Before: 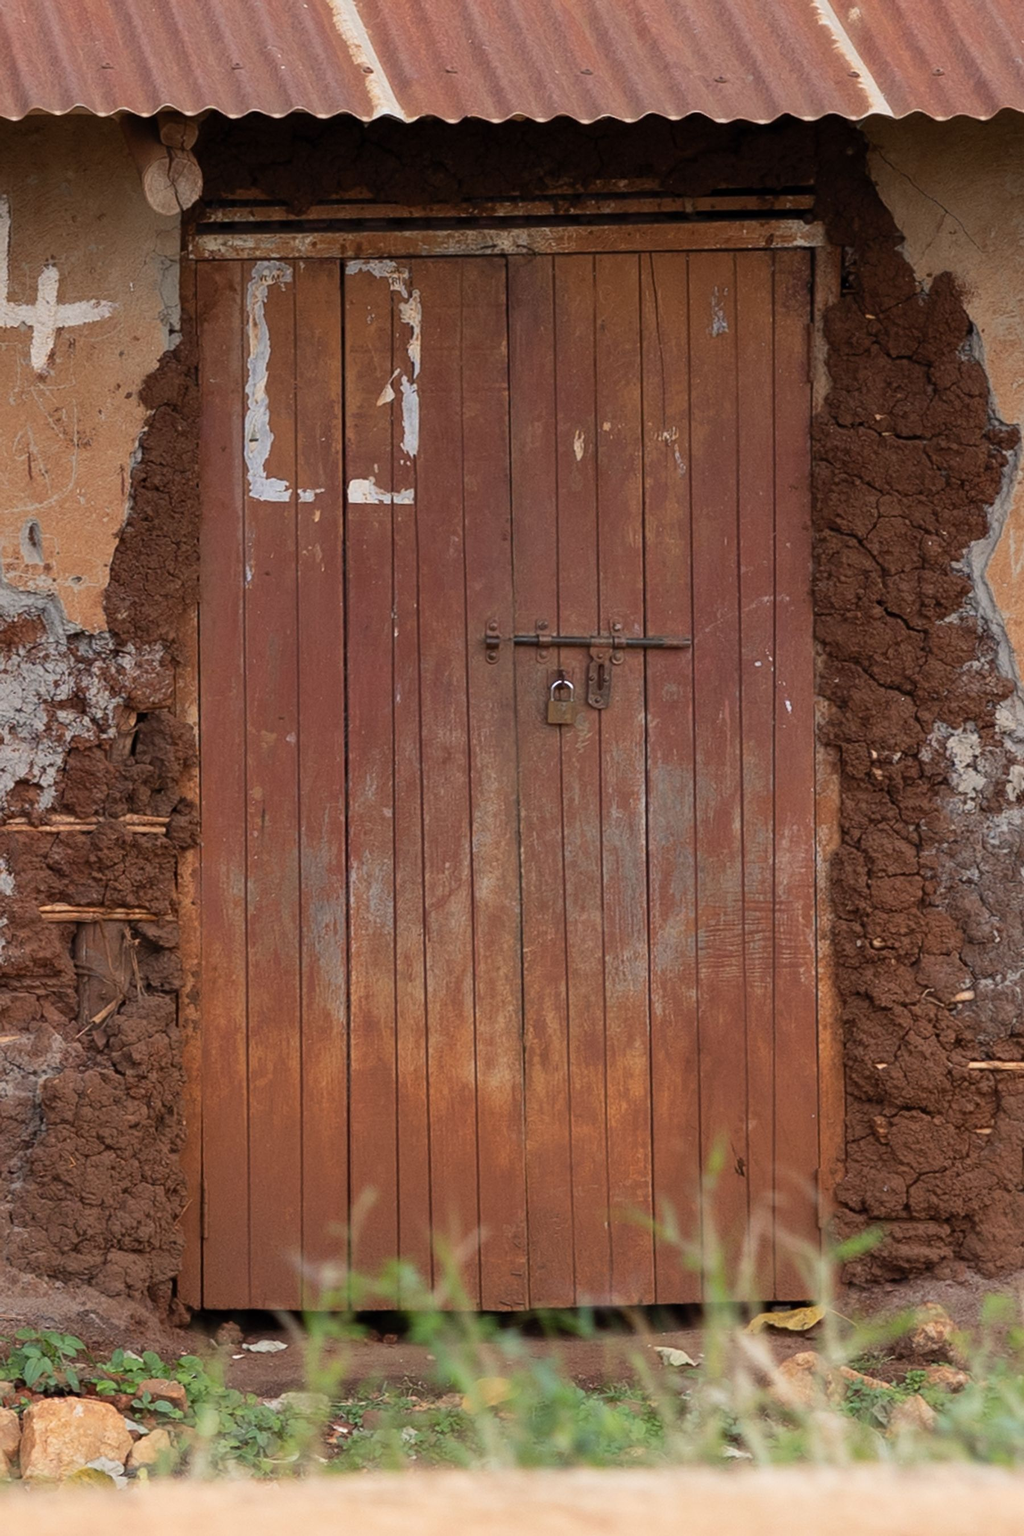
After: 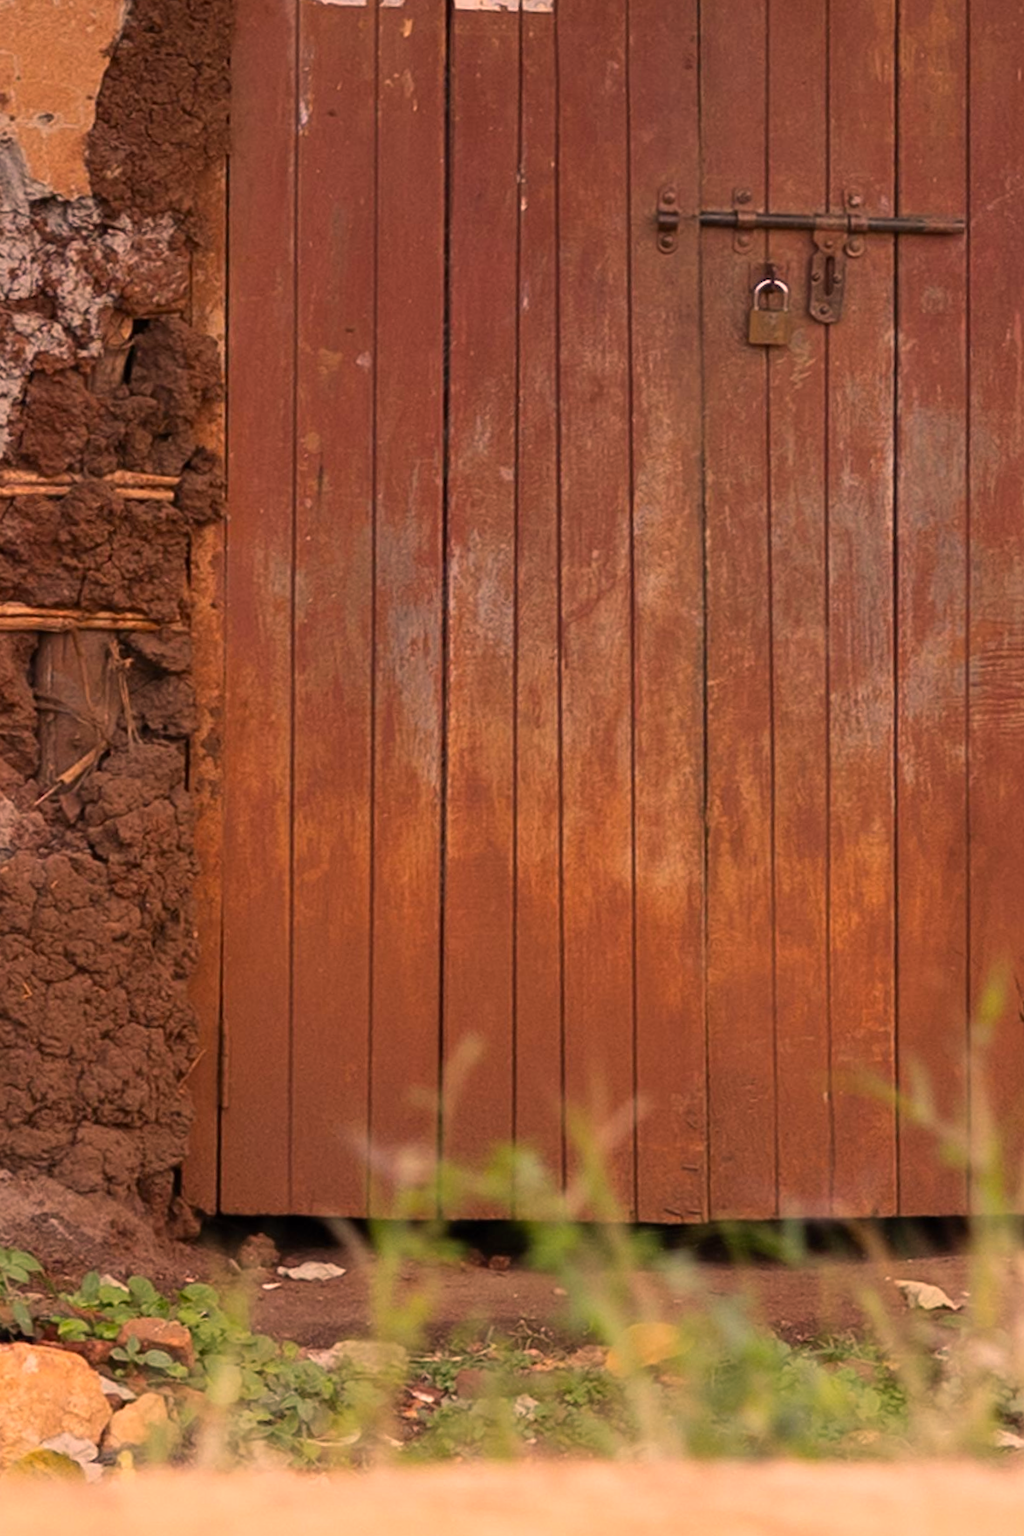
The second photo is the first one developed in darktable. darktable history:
color correction: highlights a* 21.88, highlights b* 22.25
crop and rotate: angle -0.82°, left 3.85%, top 31.828%, right 27.992%
